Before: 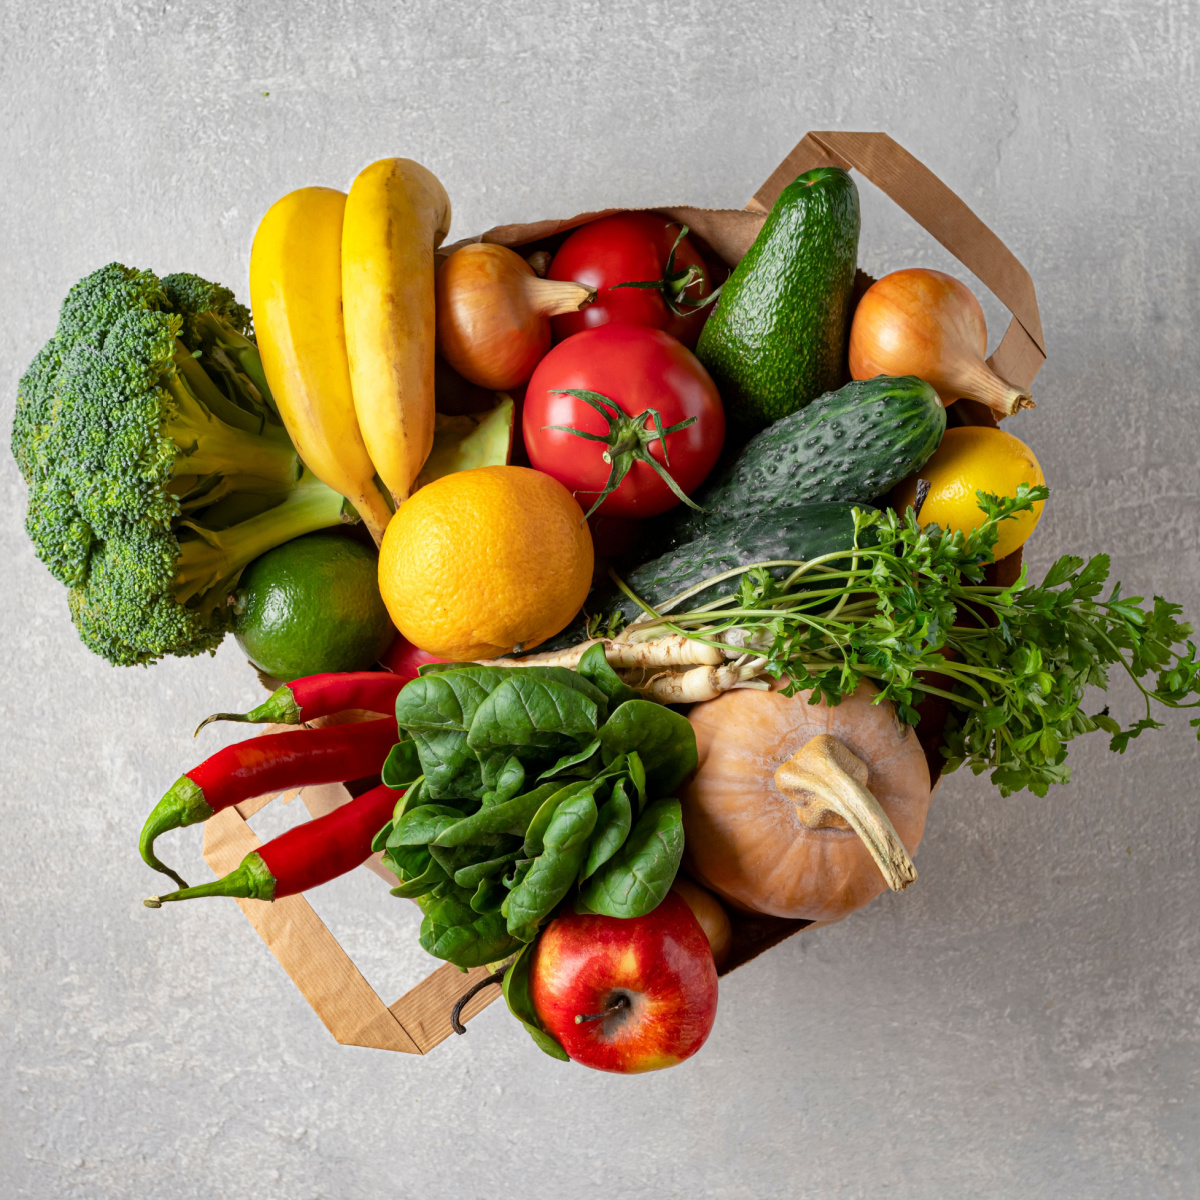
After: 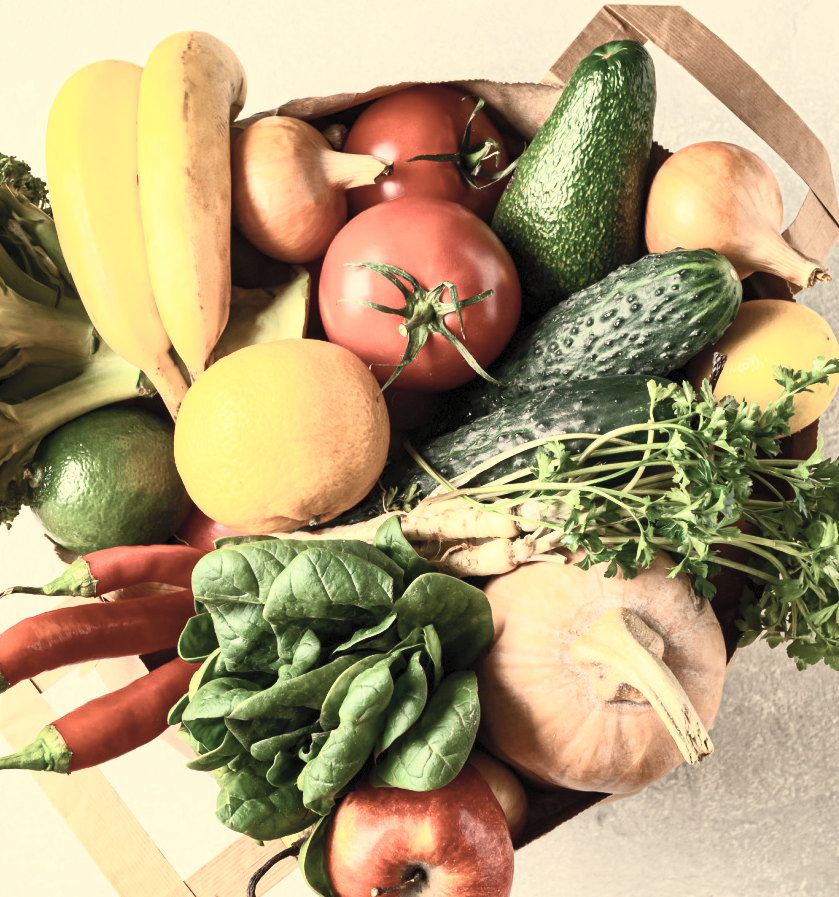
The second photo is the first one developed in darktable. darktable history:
contrast brightness saturation: contrast 0.57, brightness 0.57, saturation -0.34
crop and rotate: left 17.046%, top 10.659%, right 12.989%, bottom 14.553%
white balance: red 1.08, blue 0.791
